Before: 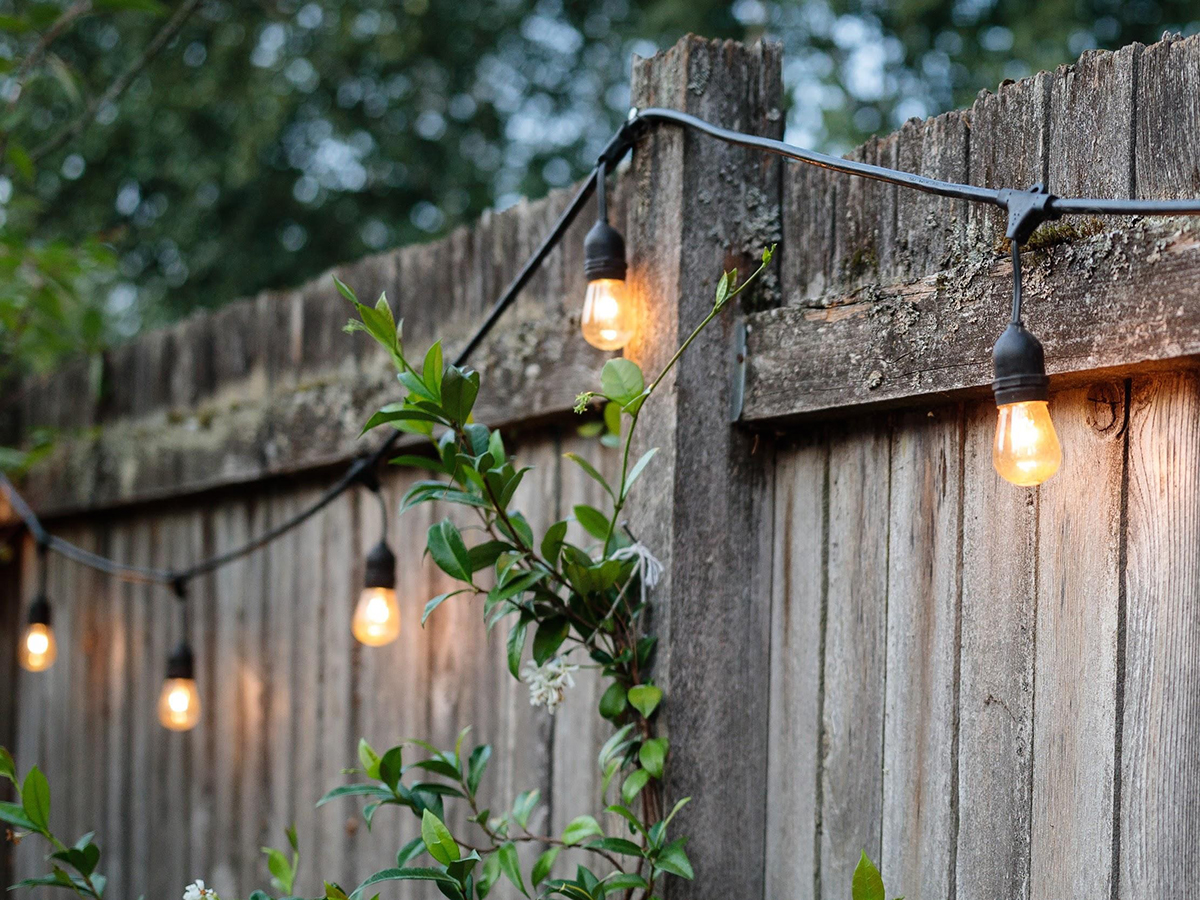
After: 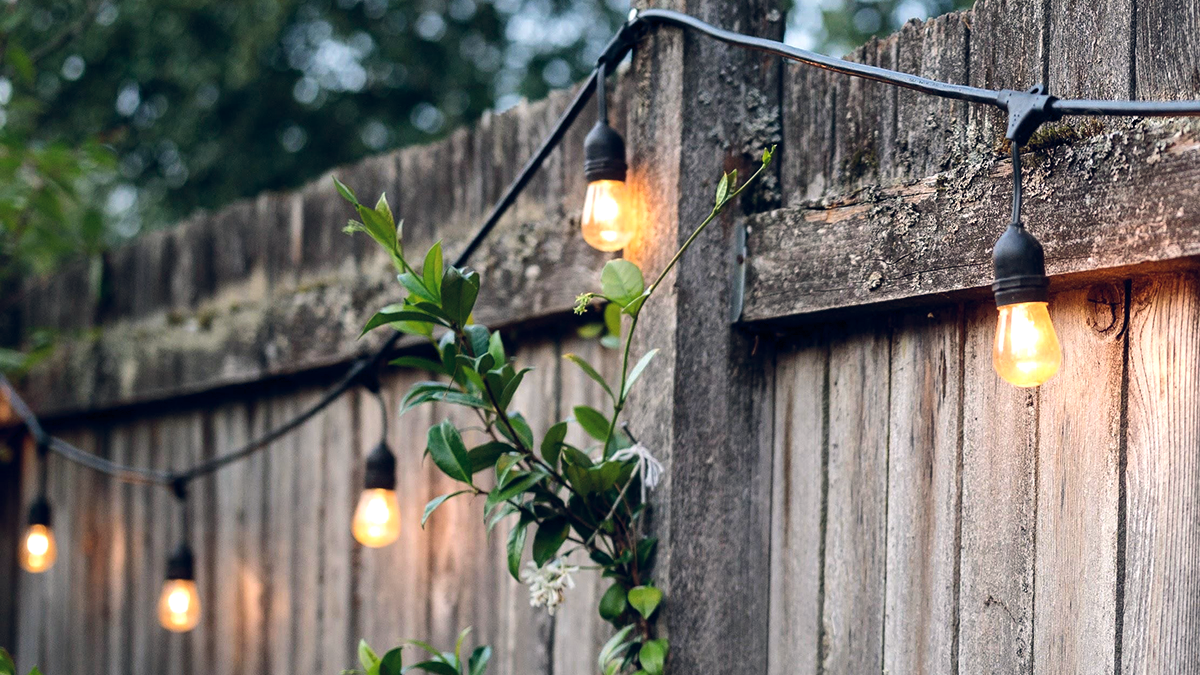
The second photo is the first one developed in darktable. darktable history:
tone equalizer: -8 EV -0.417 EV, -7 EV -0.389 EV, -6 EV -0.333 EV, -5 EV -0.222 EV, -3 EV 0.222 EV, -2 EV 0.333 EV, -1 EV 0.389 EV, +0 EV 0.417 EV, edges refinement/feathering 500, mask exposure compensation -1.57 EV, preserve details no
crop: top 11.038%, bottom 13.962%
color balance rgb: shadows lift › hue 87.51°, highlights gain › chroma 1.62%, highlights gain › hue 55.1°, global offset › chroma 0.1%, global offset › hue 253.66°, linear chroma grading › global chroma 0.5%
